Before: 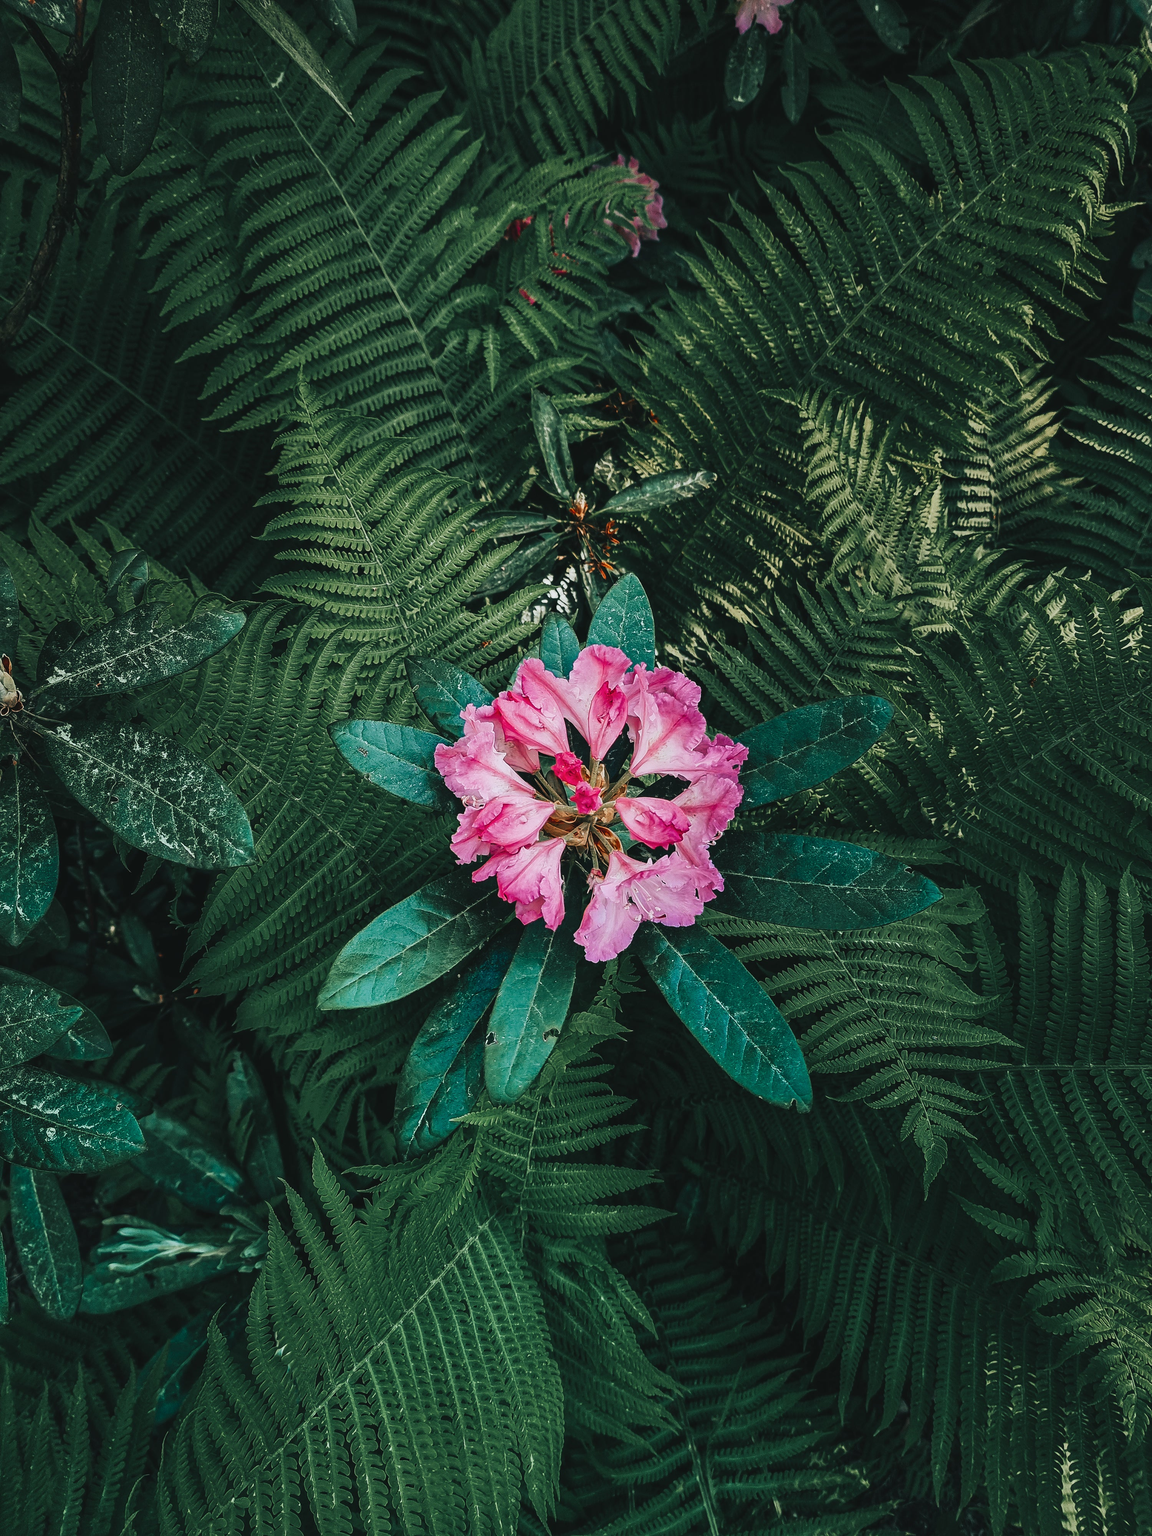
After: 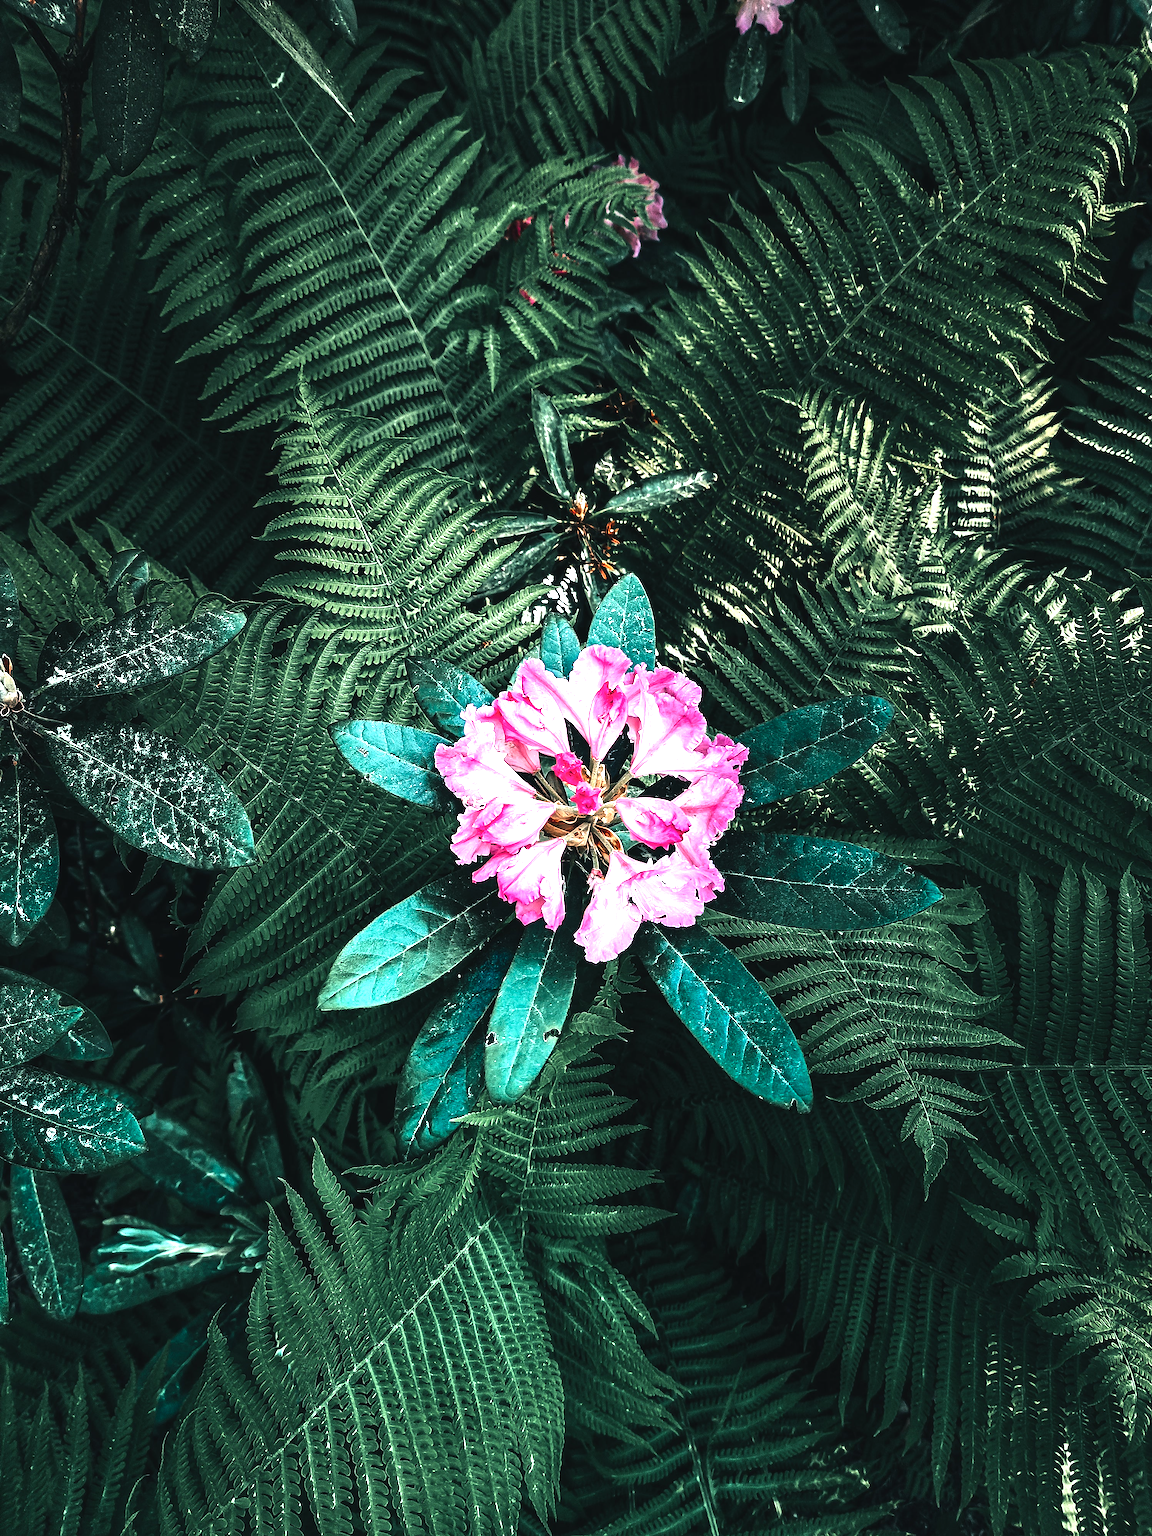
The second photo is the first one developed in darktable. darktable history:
exposure: exposure 0.722 EV, compensate highlight preservation false
tone equalizer: -8 EV -1.08 EV, -7 EV -1.01 EV, -6 EV -0.867 EV, -5 EV -0.578 EV, -3 EV 0.578 EV, -2 EV 0.867 EV, -1 EV 1.01 EV, +0 EV 1.08 EV, edges refinement/feathering 500, mask exposure compensation -1.57 EV, preserve details no
color calibration: illuminant as shot in camera, x 0.358, y 0.373, temperature 4628.91 K
